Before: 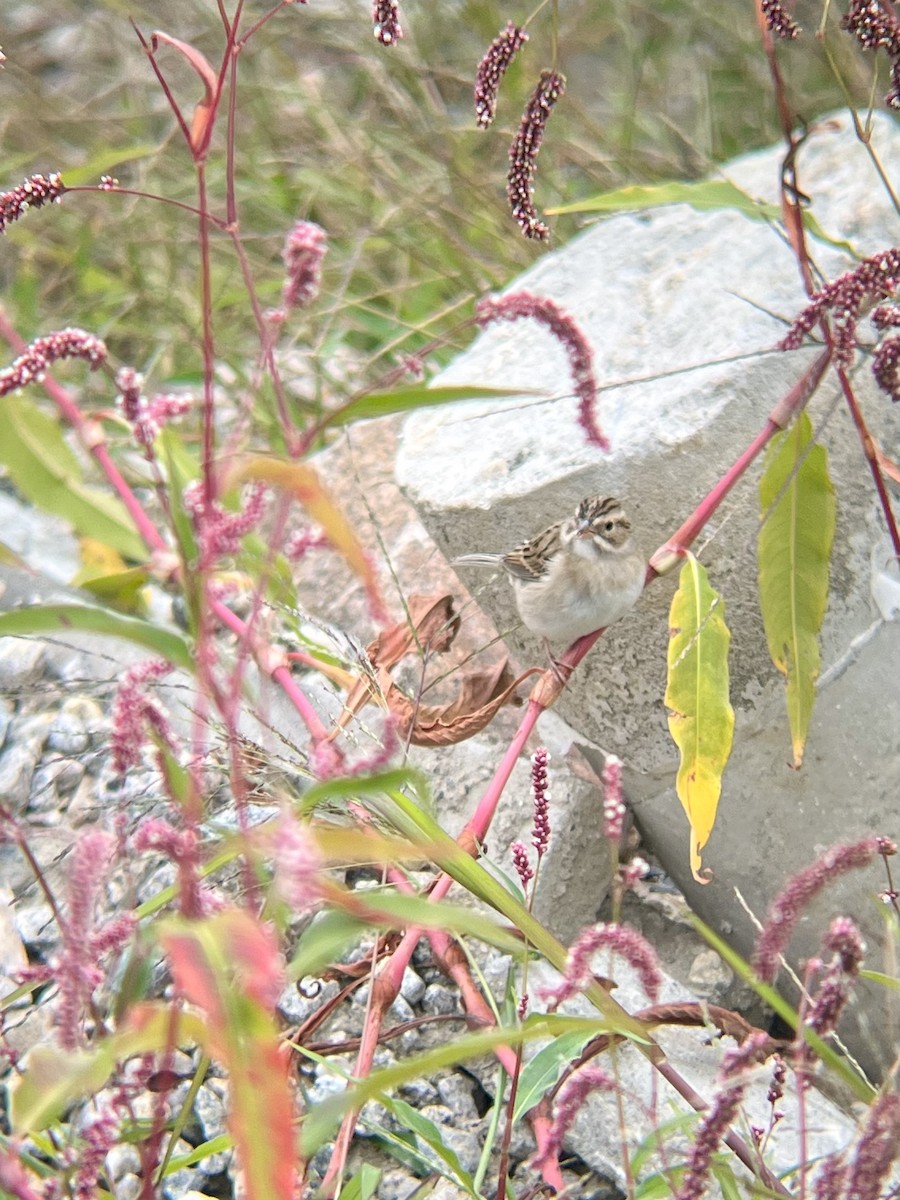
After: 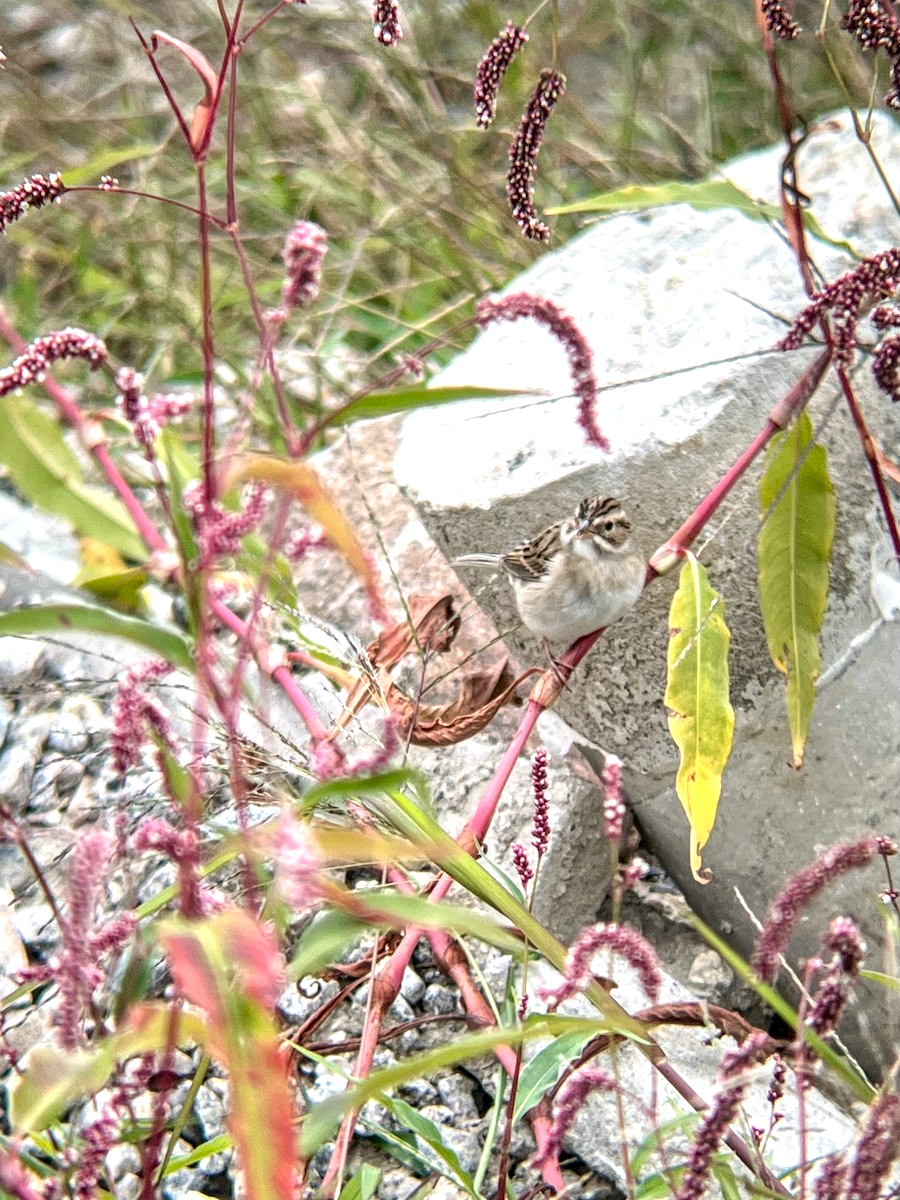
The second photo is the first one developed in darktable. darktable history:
contrast brightness saturation: saturation -0.047
local contrast: highlights 65%, shadows 53%, detail 169%, midtone range 0.508
